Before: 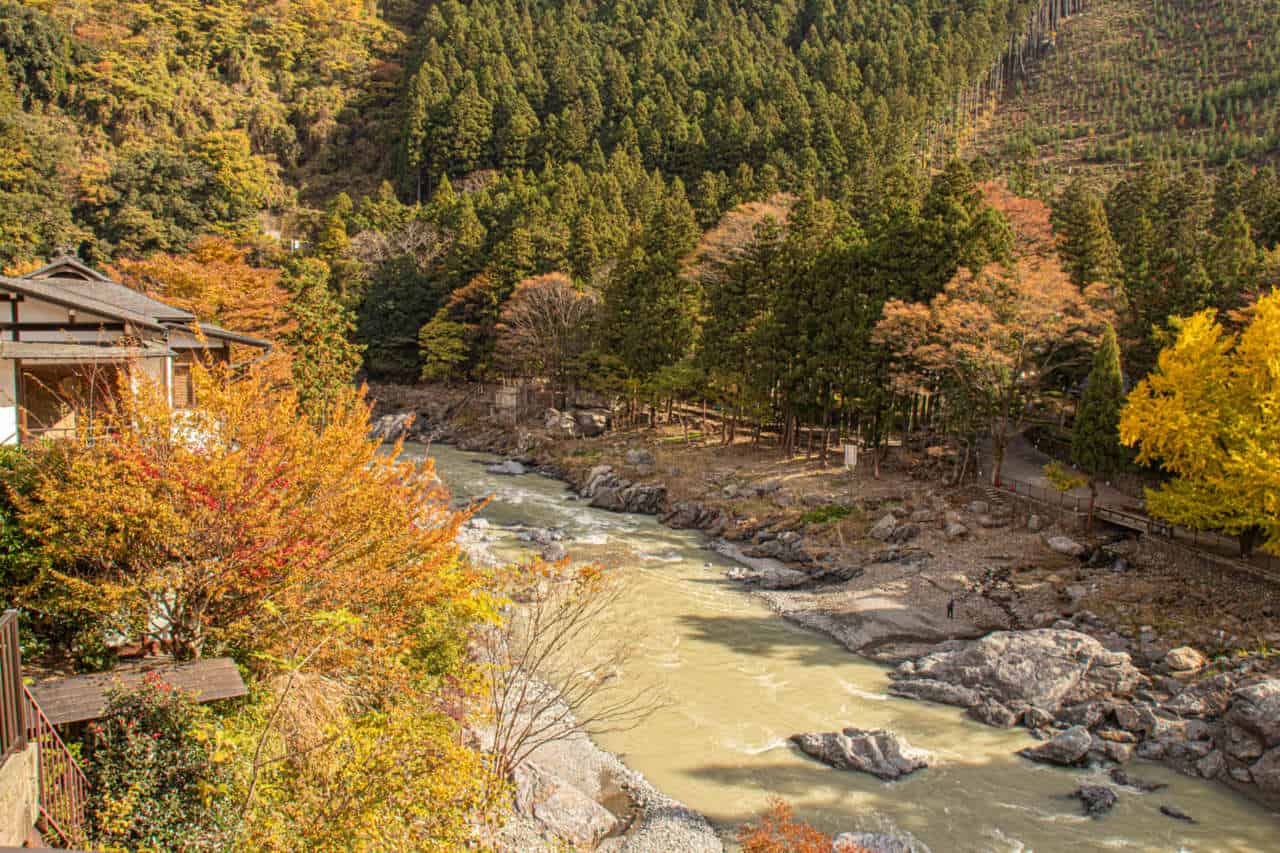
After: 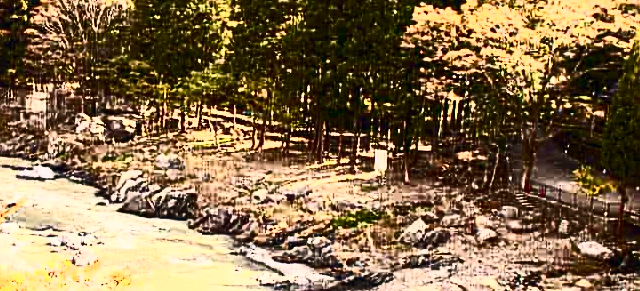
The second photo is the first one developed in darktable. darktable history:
color balance rgb: highlights gain › chroma 3.092%, highlights gain › hue 54.45°, global offset › chroma 0.06%, global offset › hue 254.11°, perceptual saturation grading › global saturation 9.45%, perceptual saturation grading › highlights -13.169%, perceptual saturation grading › mid-tones 14.662%, perceptual saturation grading › shadows 22.546%
crop: left 36.747%, top 34.647%, right 13.208%, bottom 31.138%
exposure: exposure 0.698 EV, compensate highlight preservation false
contrast brightness saturation: contrast 0.923, brightness 0.191
sharpen: on, module defaults
